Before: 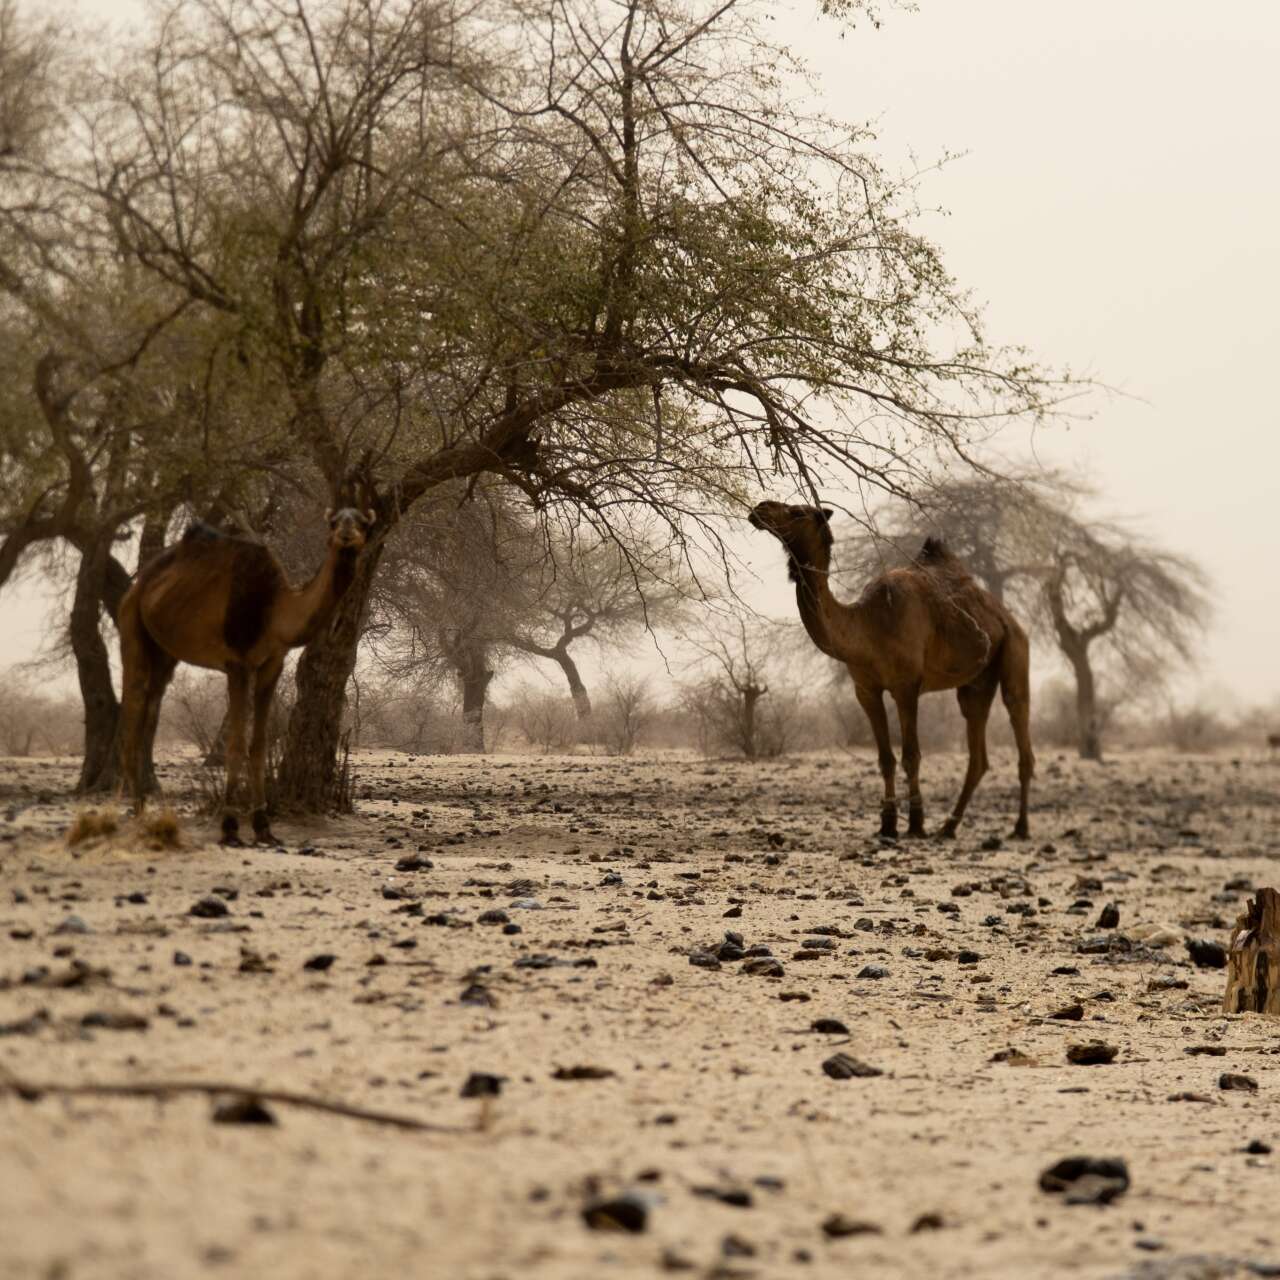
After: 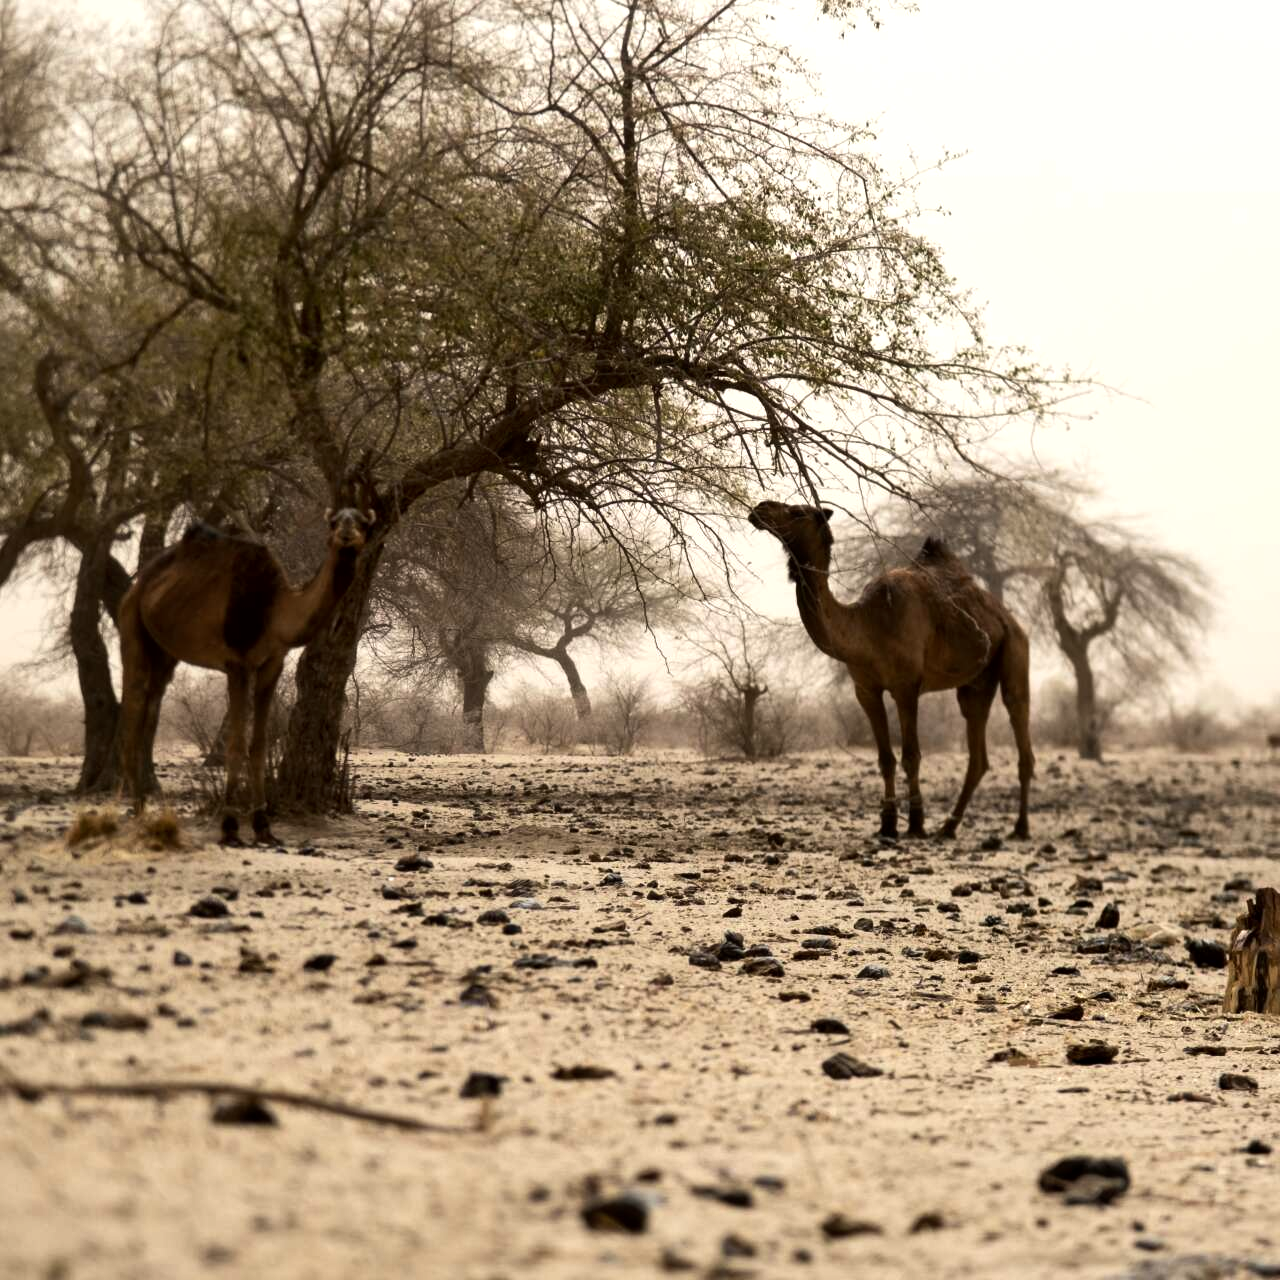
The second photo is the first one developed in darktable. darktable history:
tone equalizer: -8 EV -0.417 EV, -7 EV -0.389 EV, -6 EV -0.333 EV, -5 EV -0.222 EV, -3 EV 0.222 EV, -2 EV 0.333 EV, -1 EV 0.389 EV, +0 EV 0.417 EV, edges refinement/feathering 500, mask exposure compensation -1.57 EV, preserve details no
local contrast: mode bilateral grid, contrast 20, coarseness 50, detail 120%, midtone range 0.2
